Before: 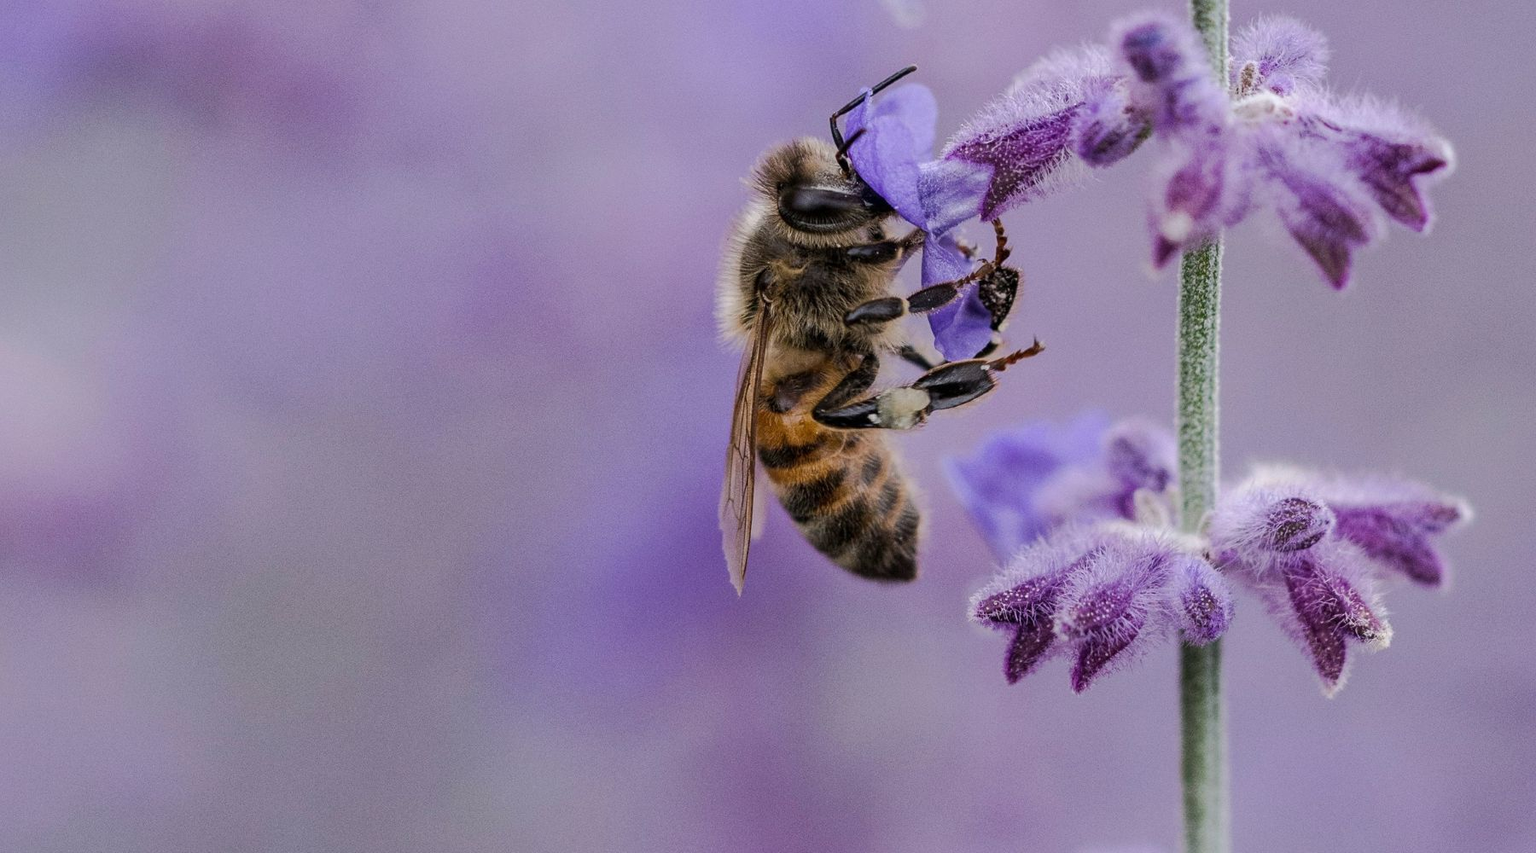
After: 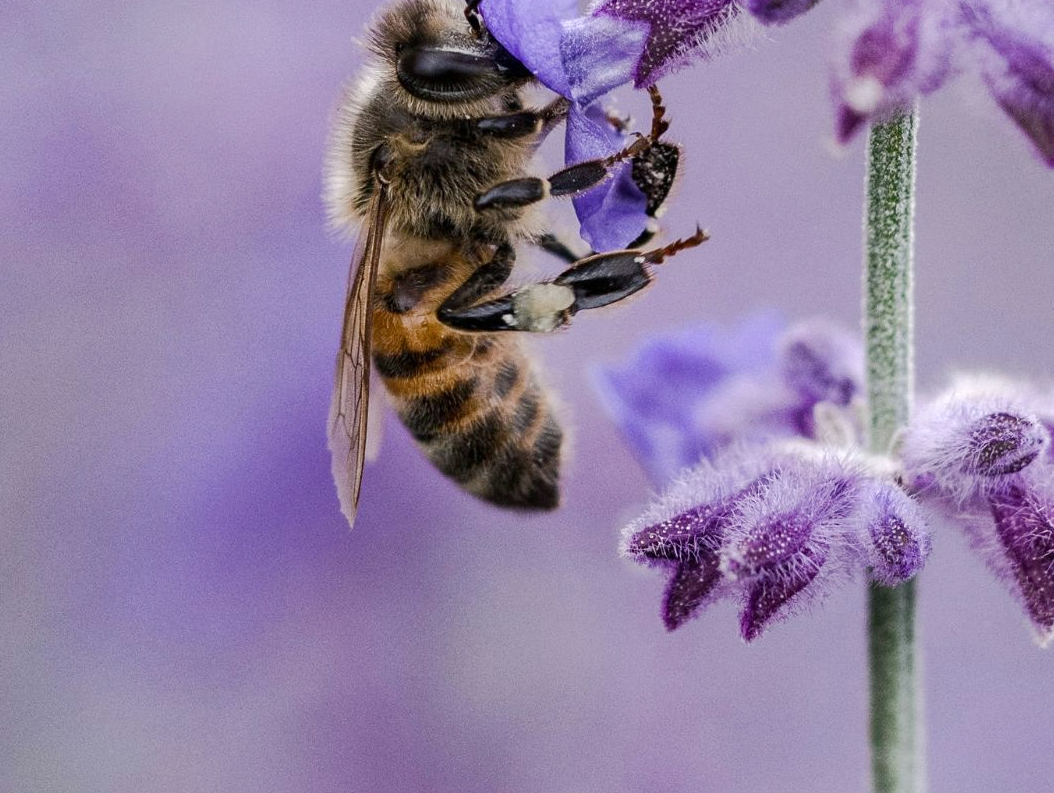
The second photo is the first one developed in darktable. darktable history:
crop and rotate: left 28.625%, top 17.188%, right 12.764%, bottom 3.476%
color balance rgb: shadows lift › chroma 2.028%, shadows lift › hue 249.81°, linear chroma grading › shadows -3.569%, linear chroma grading › highlights -3.206%, perceptual saturation grading › global saturation 0.01%, perceptual saturation grading › highlights -31.671%, perceptual saturation grading › mid-tones 5.848%, perceptual saturation grading › shadows 18.817%, perceptual brilliance grading › highlights 10.093%, perceptual brilliance grading › mid-tones 4.774%
